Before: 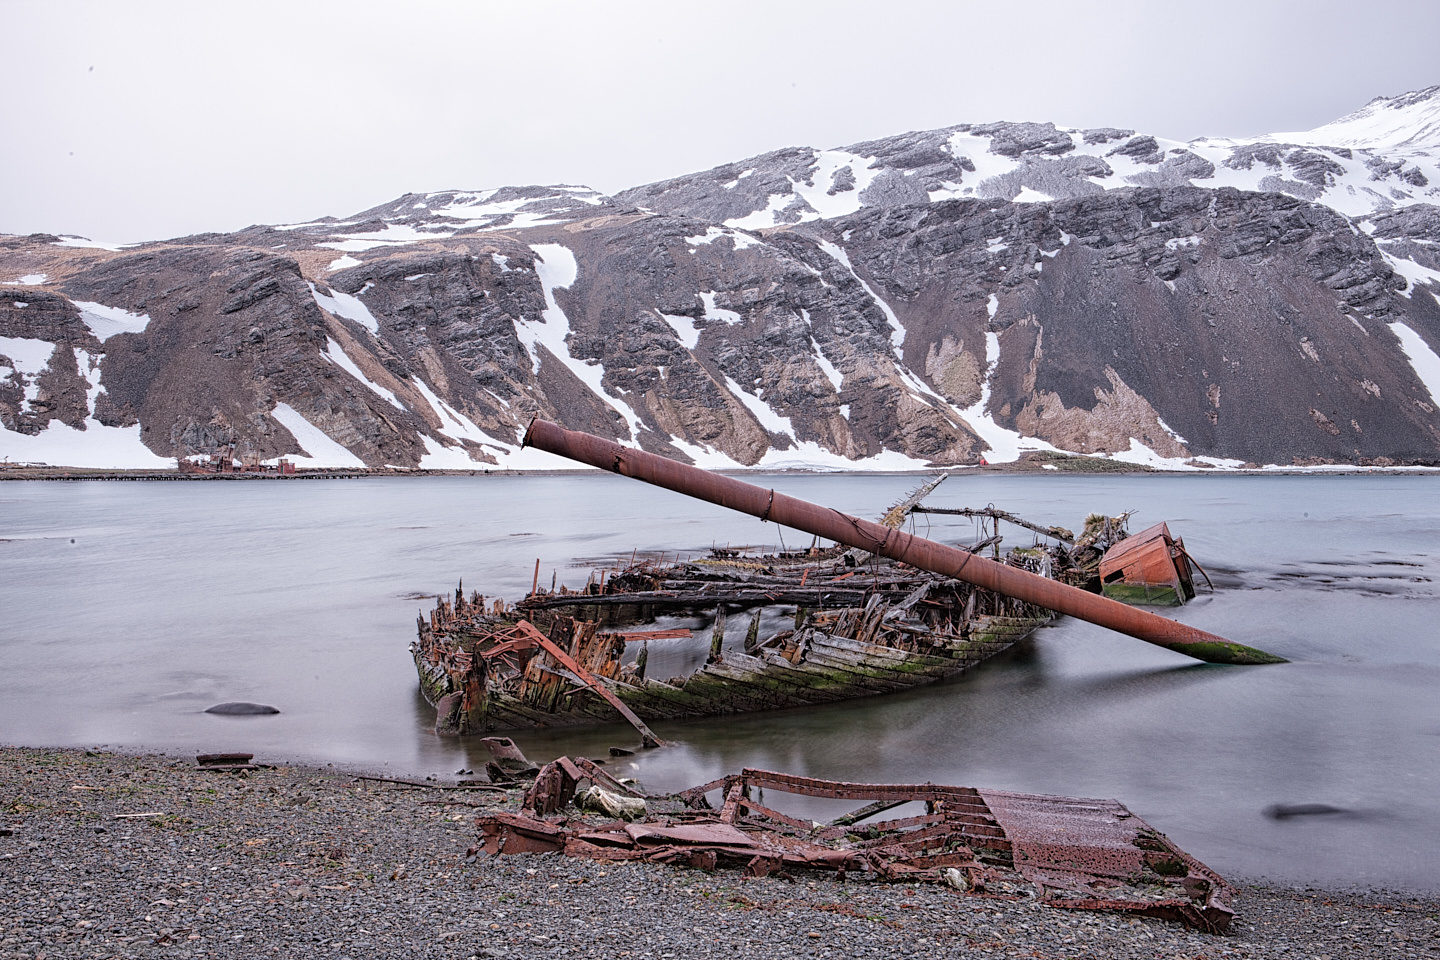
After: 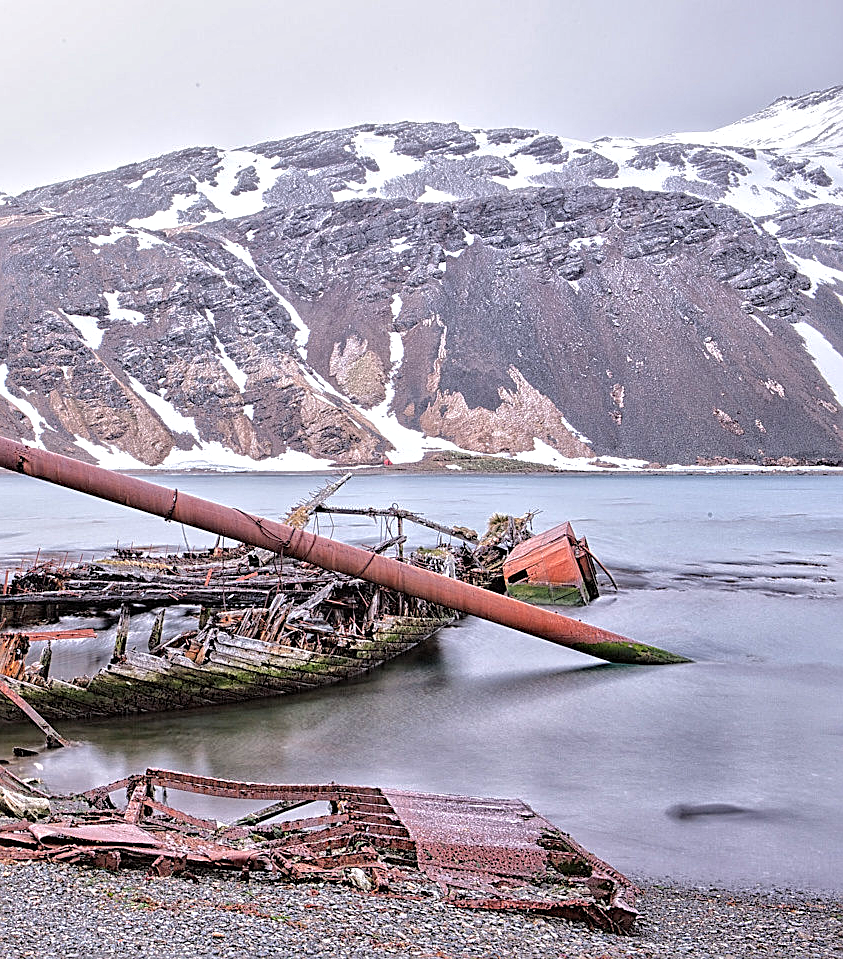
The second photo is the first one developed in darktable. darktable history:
shadows and highlights: on, module defaults
sharpen: on, module defaults
exposure: exposure -0.153 EV, compensate highlight preservation false
tone equalizer: -7 EV 0.145 EV, -6 EV 0.609 EV, -5 EV 1.17 EV, -4 EV 1.33 EV, -3 EV 1.12 EV, -2 EV 0.6 EV, -1 EV 0.151 EV, smoothing diameter 2.21%, edges refinement/feathering 19.23, mask exposure compensation -1.57 EV, filter diffusion 5
crop: left 41.426%
